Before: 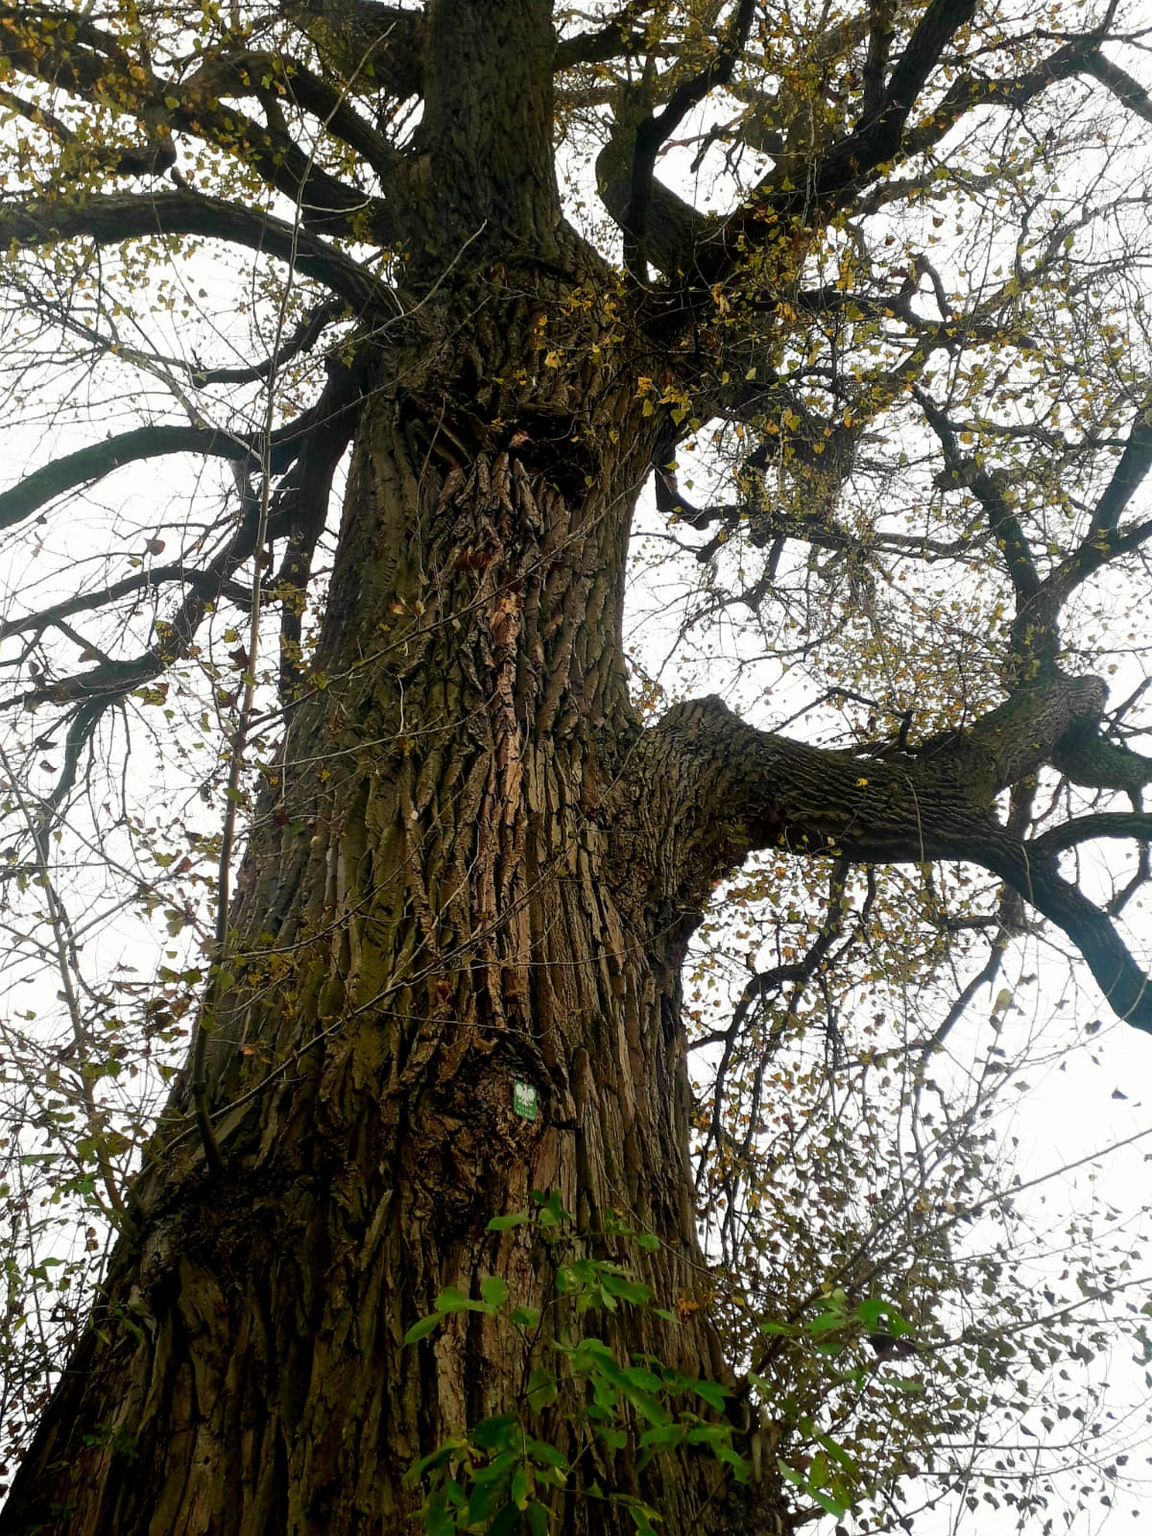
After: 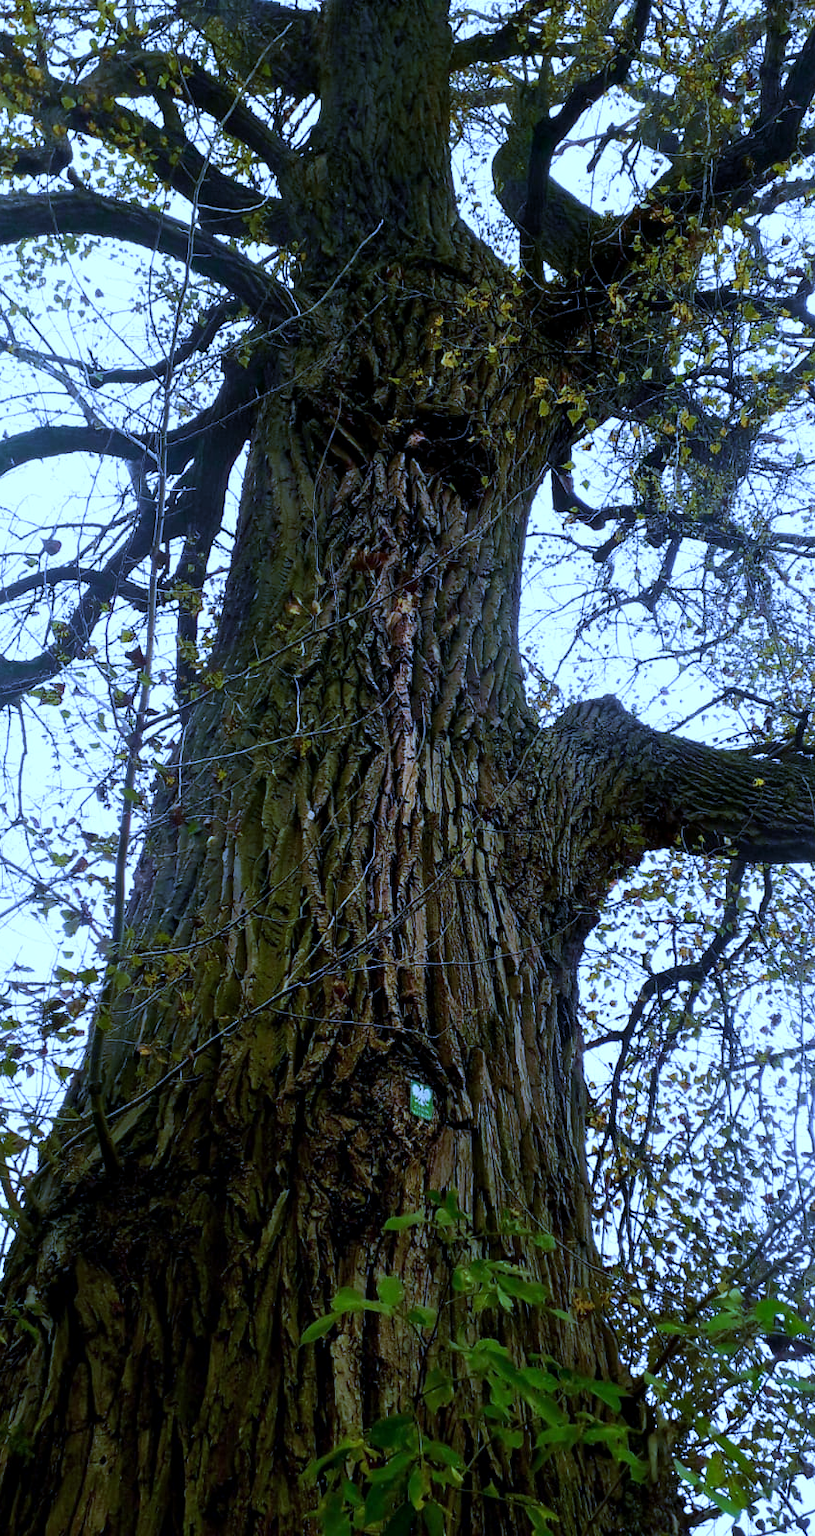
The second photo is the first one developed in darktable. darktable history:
contrast equalizer: octaves 7, y [[0.6 ×6], [0.55 ×6], [0 ×6], [0 ×6], [0 ×6]], mix 0.15
tone equalizer: on, module defaults
crop and rotate: left 9.061%, right 20.142%
velvia: strength 30%
white balance: red 0.766, blue 1.537
